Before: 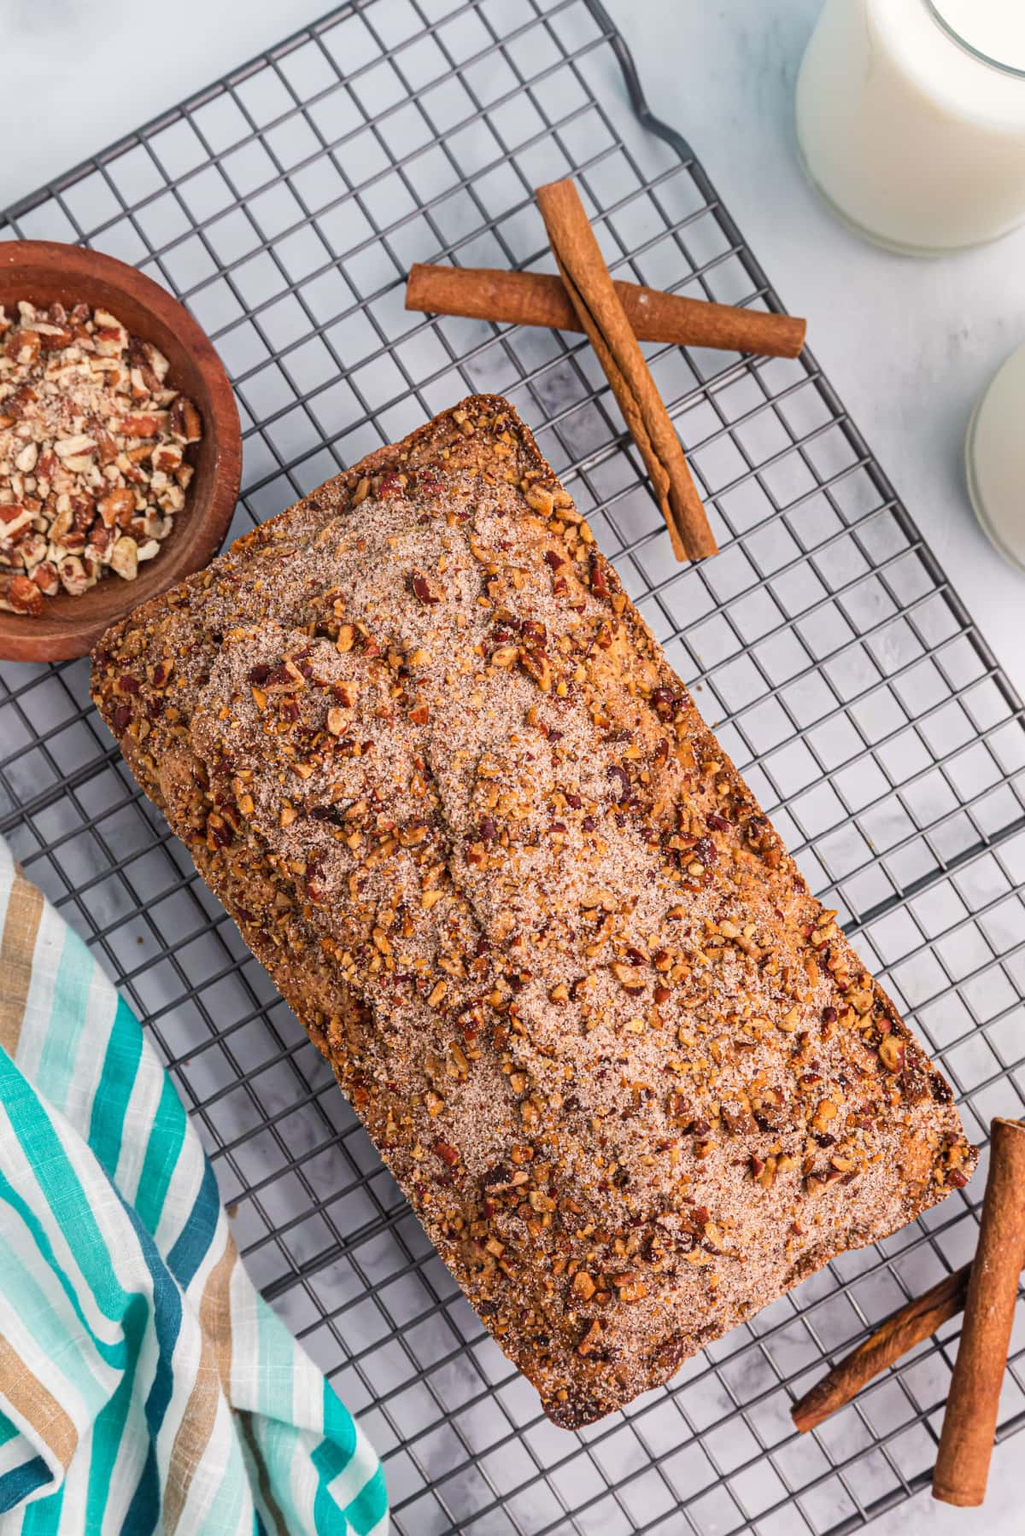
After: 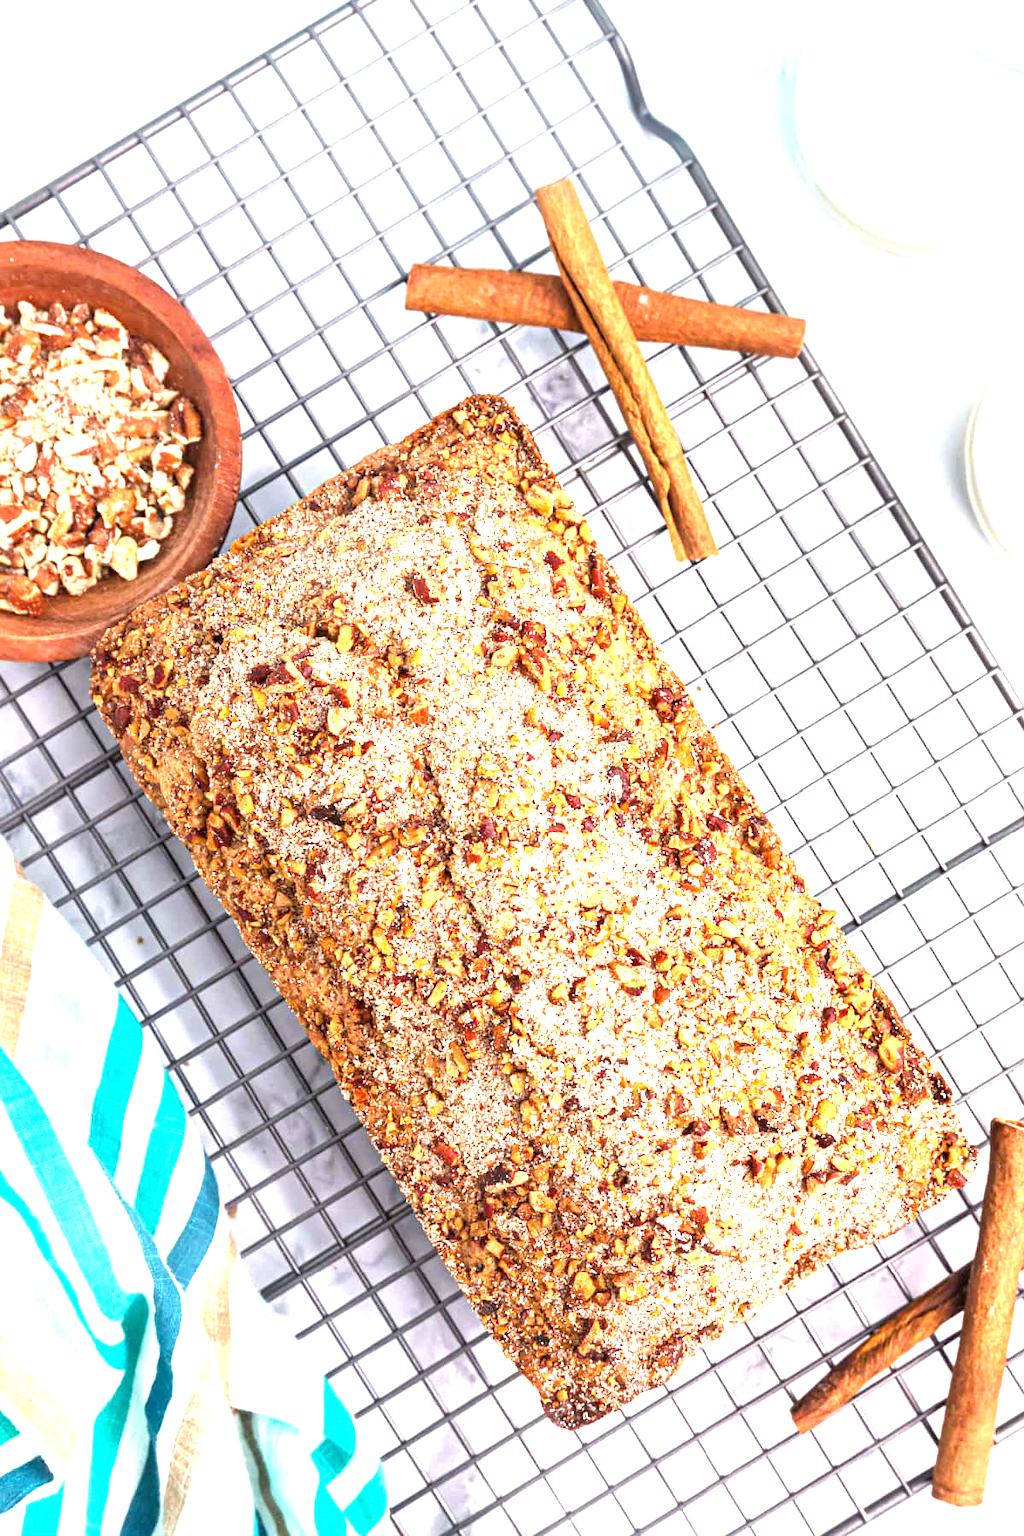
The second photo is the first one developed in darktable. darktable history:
exposure: black level correction 0.001, exposure 1.736 EV, compensate exposure bias true, compensate highlight preservation false
